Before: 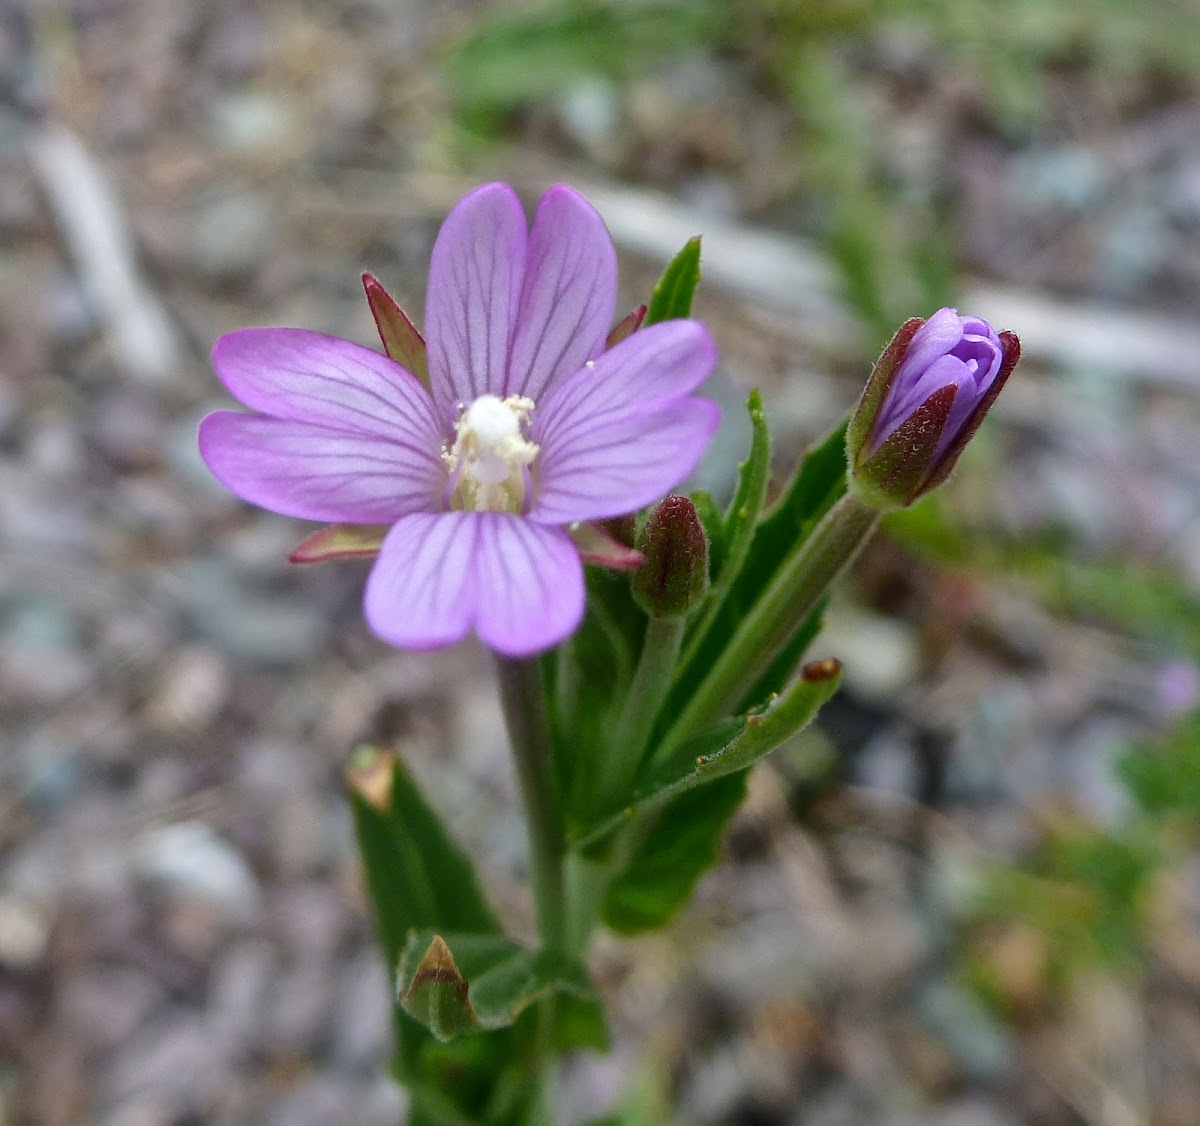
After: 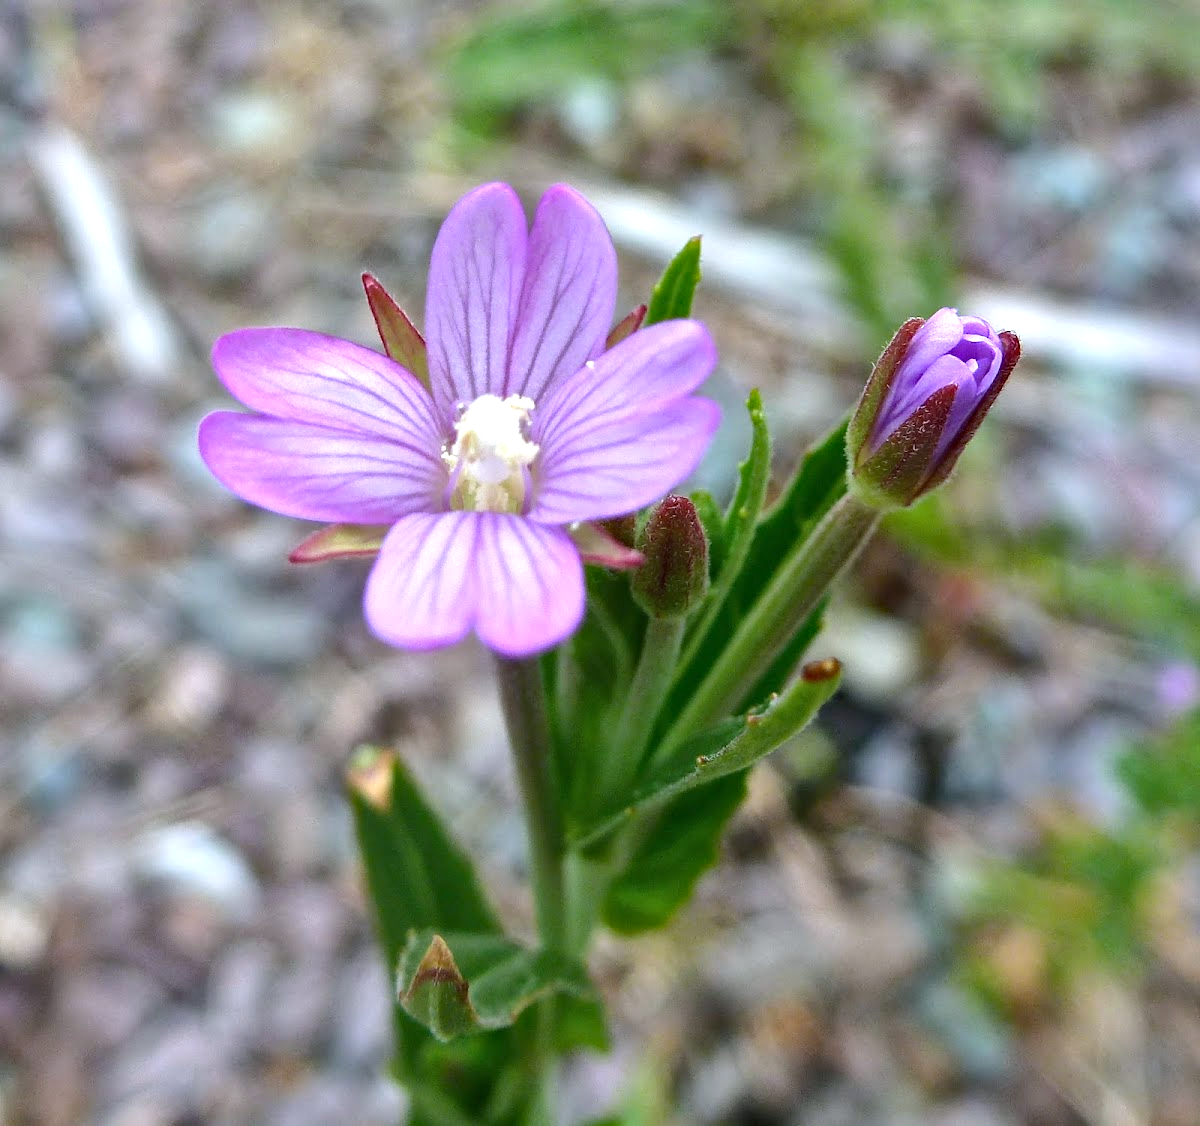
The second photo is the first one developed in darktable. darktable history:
haze removal: compatibility mode true, adaptive false
color calibration: illuminant as shot in camera, x 0.358, y 0.373, temperature 4628.91 K
exposure: black level correction 0, exposure 0.7 EV, compensate exposure bias true, compensate highlight preservation false
